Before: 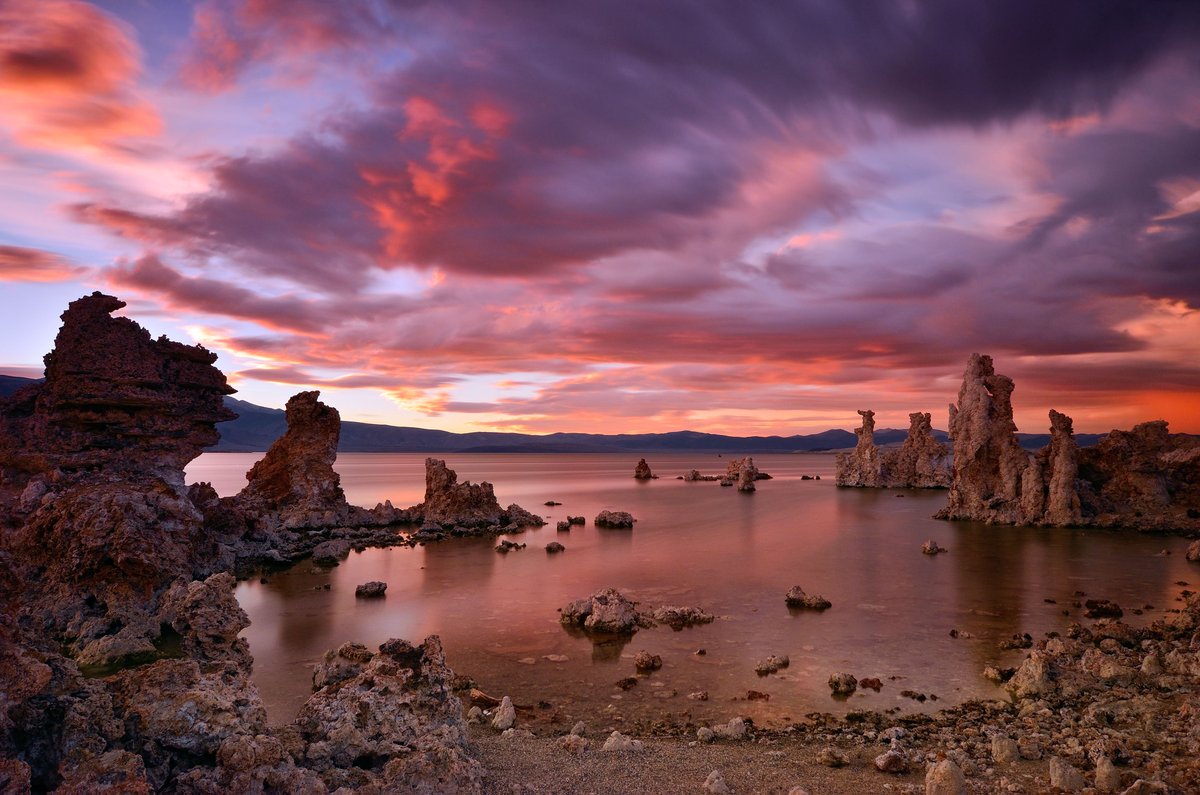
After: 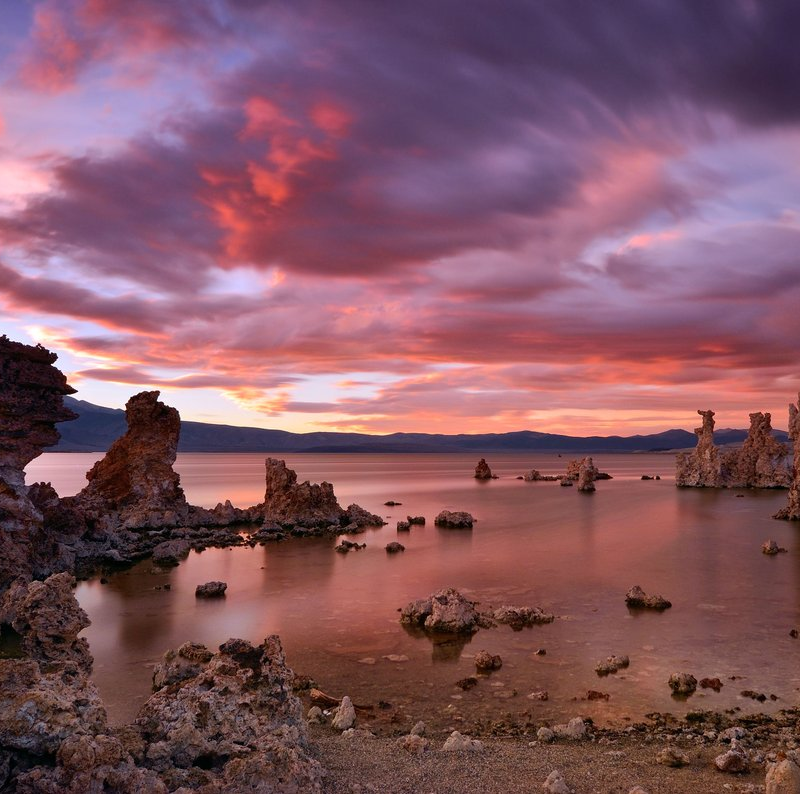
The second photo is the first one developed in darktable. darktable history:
crop and rotate: left 13.396%, right 19.867%
